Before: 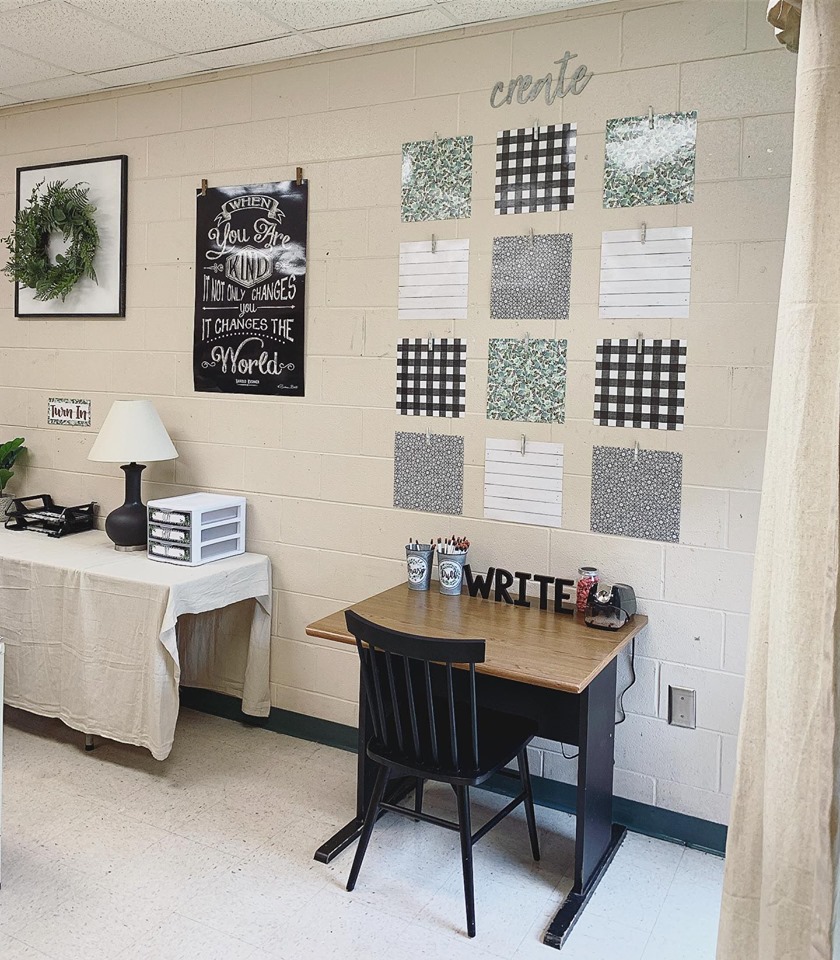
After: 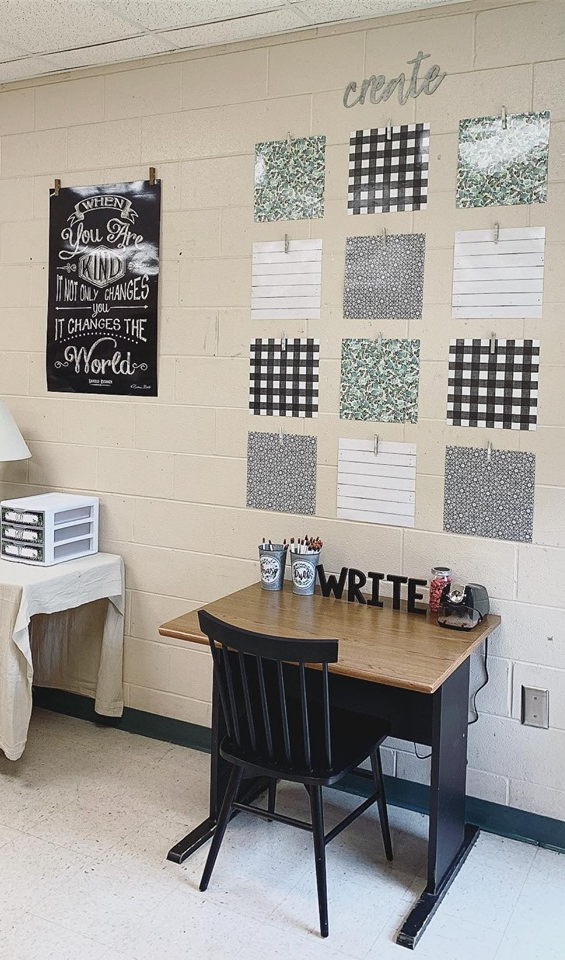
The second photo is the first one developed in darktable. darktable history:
crop and rotate: left 17.584%, right 15.069%
